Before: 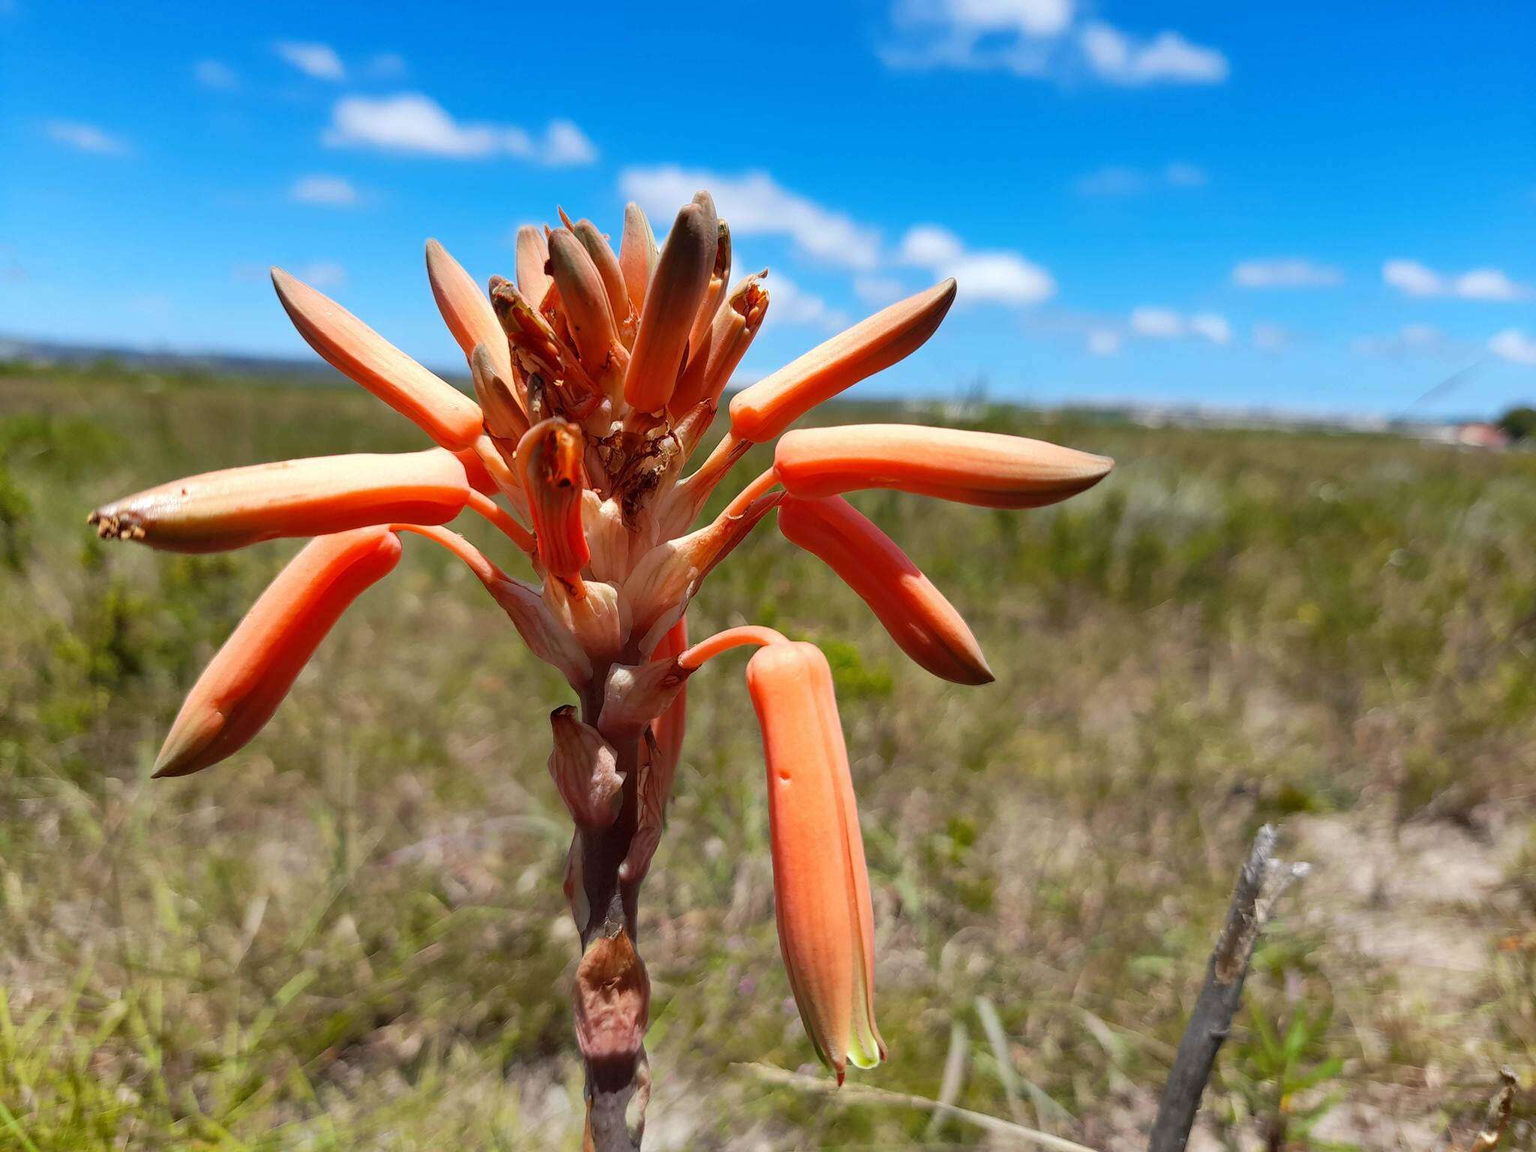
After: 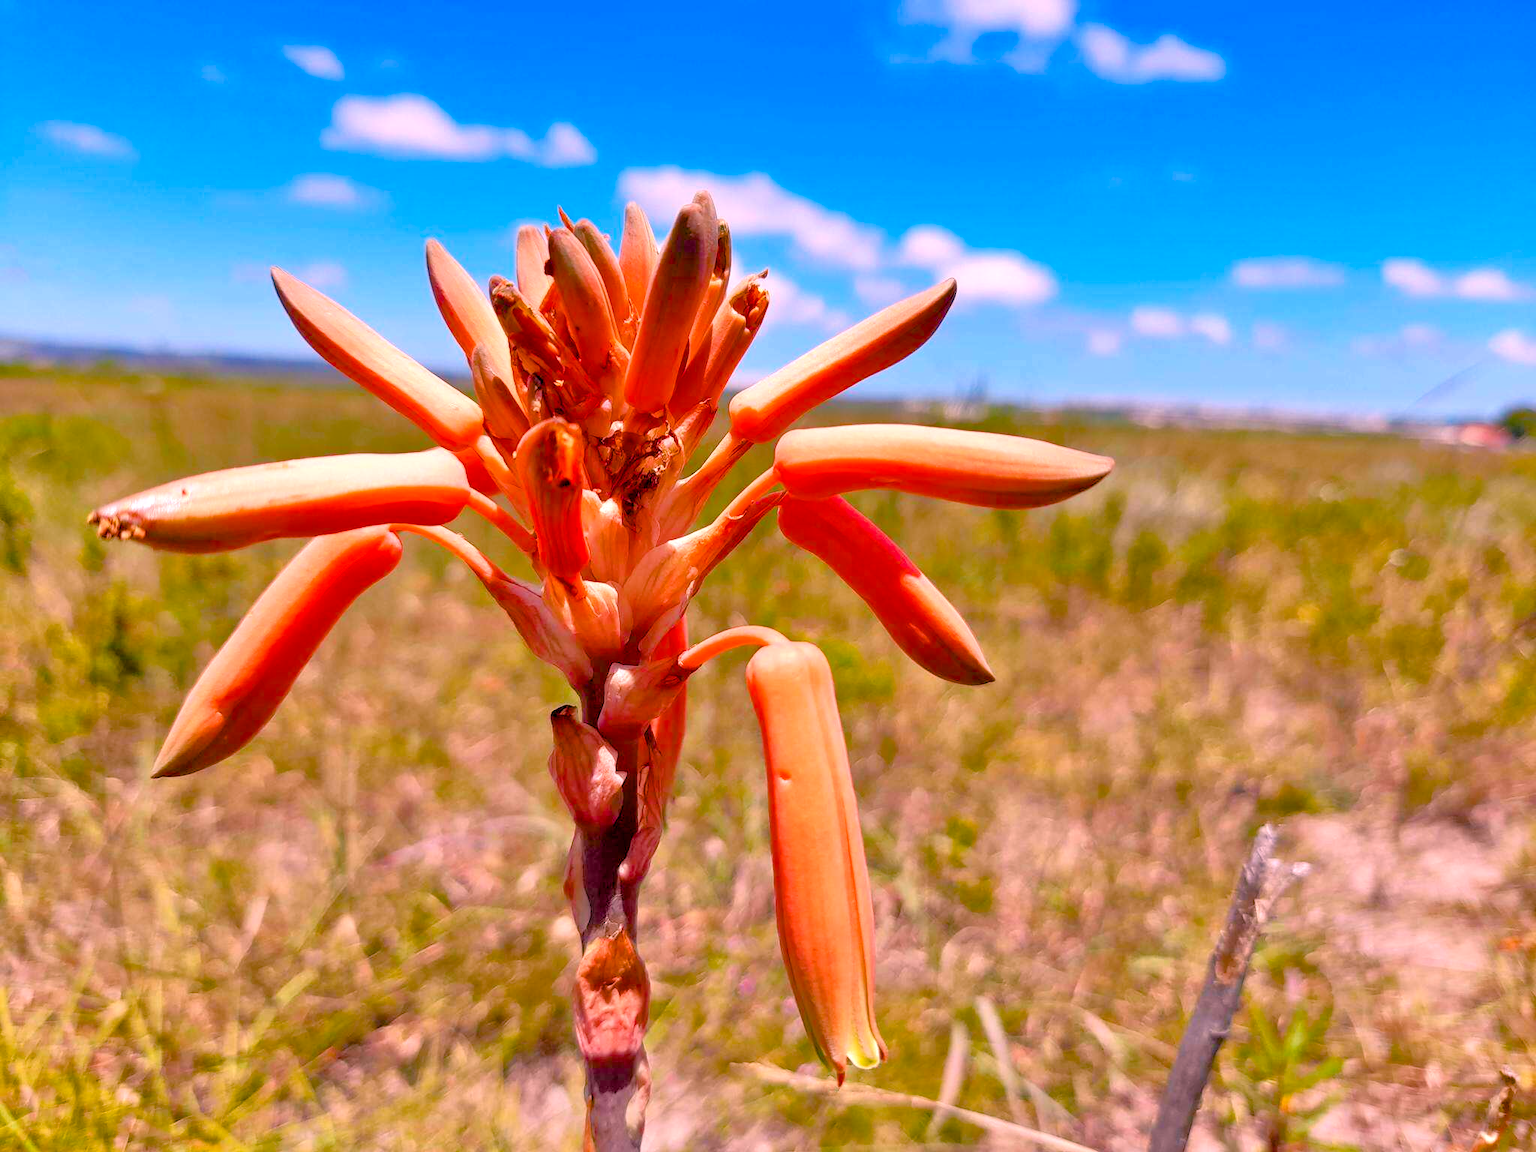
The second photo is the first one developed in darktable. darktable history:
white balance: red 1.188, blue 1.11
tone equalizer: -7 EV 0.15 EV, -6 EV 0.6 EV, -5 EV 1.15 EV, -4 EV 1.33 EV, -3 EV 1.15 EV, -2 EV 0.6 EV, -1 EV 0.15 EV, mask exposure compensation -0.5 EV
color balance rgb: shadows lift › chroma 3%, shadows lift › hue 240.84°, highlights gain › chroma 3%, highlights gain › hue 73.2°, global offset › luminance -0.5%, perceptual saturation grading › global saturation 20%, perceptual saturation grading › highlights -25%, perceptual saturation grading › shadows 50%, global vibrance 25.26%
